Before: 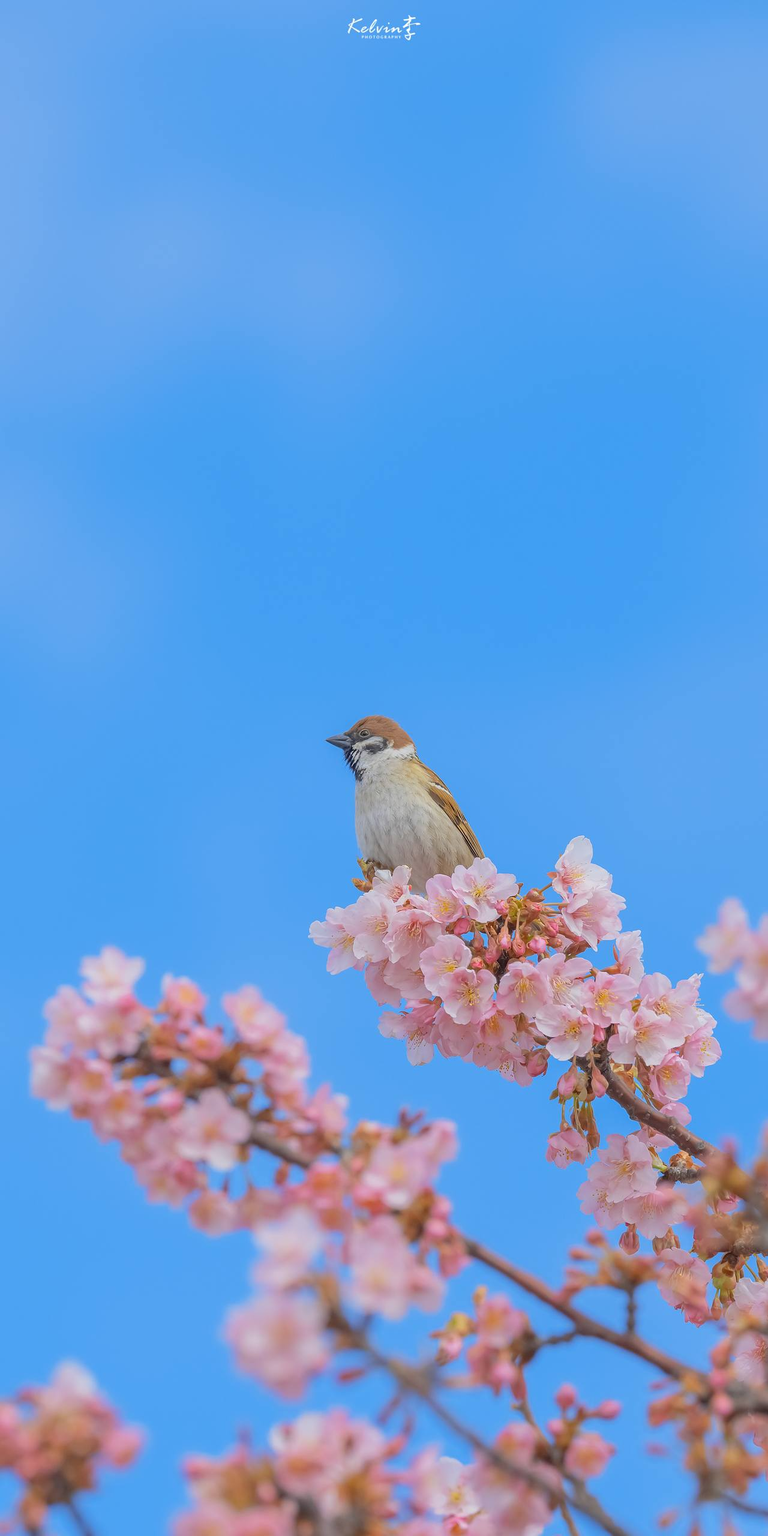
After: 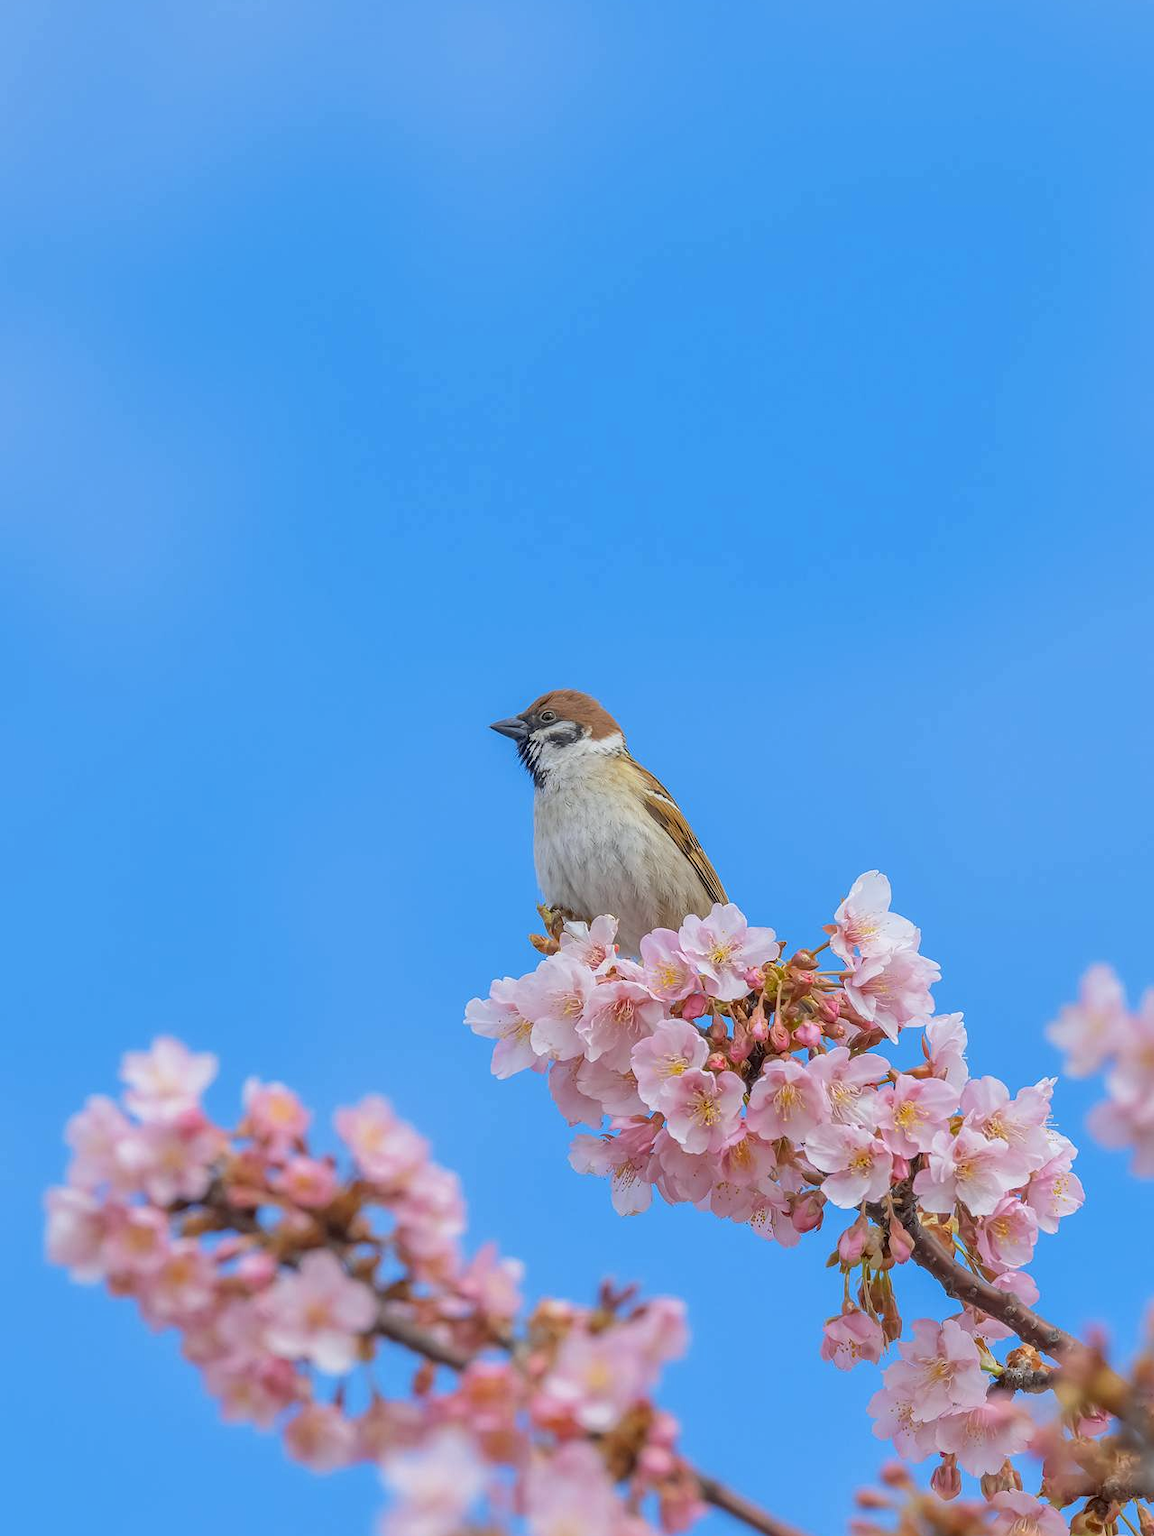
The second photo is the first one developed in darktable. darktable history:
shadows and highlights: shadows 32, highlights -32, soften with gaussian
crop: top 16.727%, bottom 16.727%
local contrast: detail 130%
white balance: red 0.986, blue 1.01
